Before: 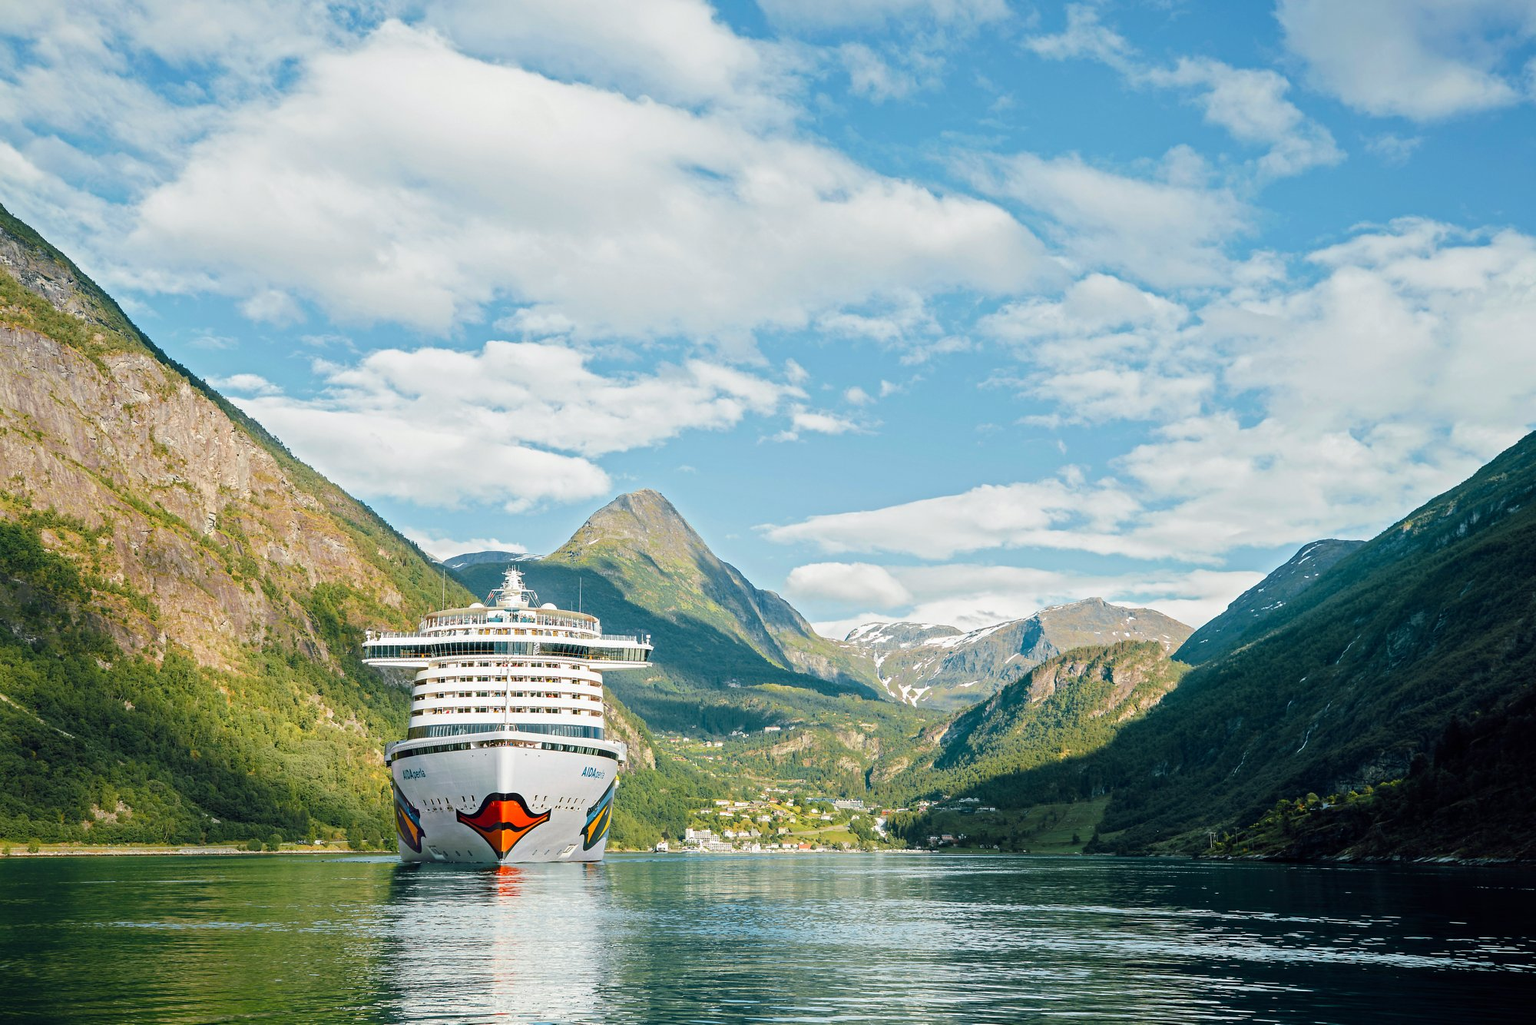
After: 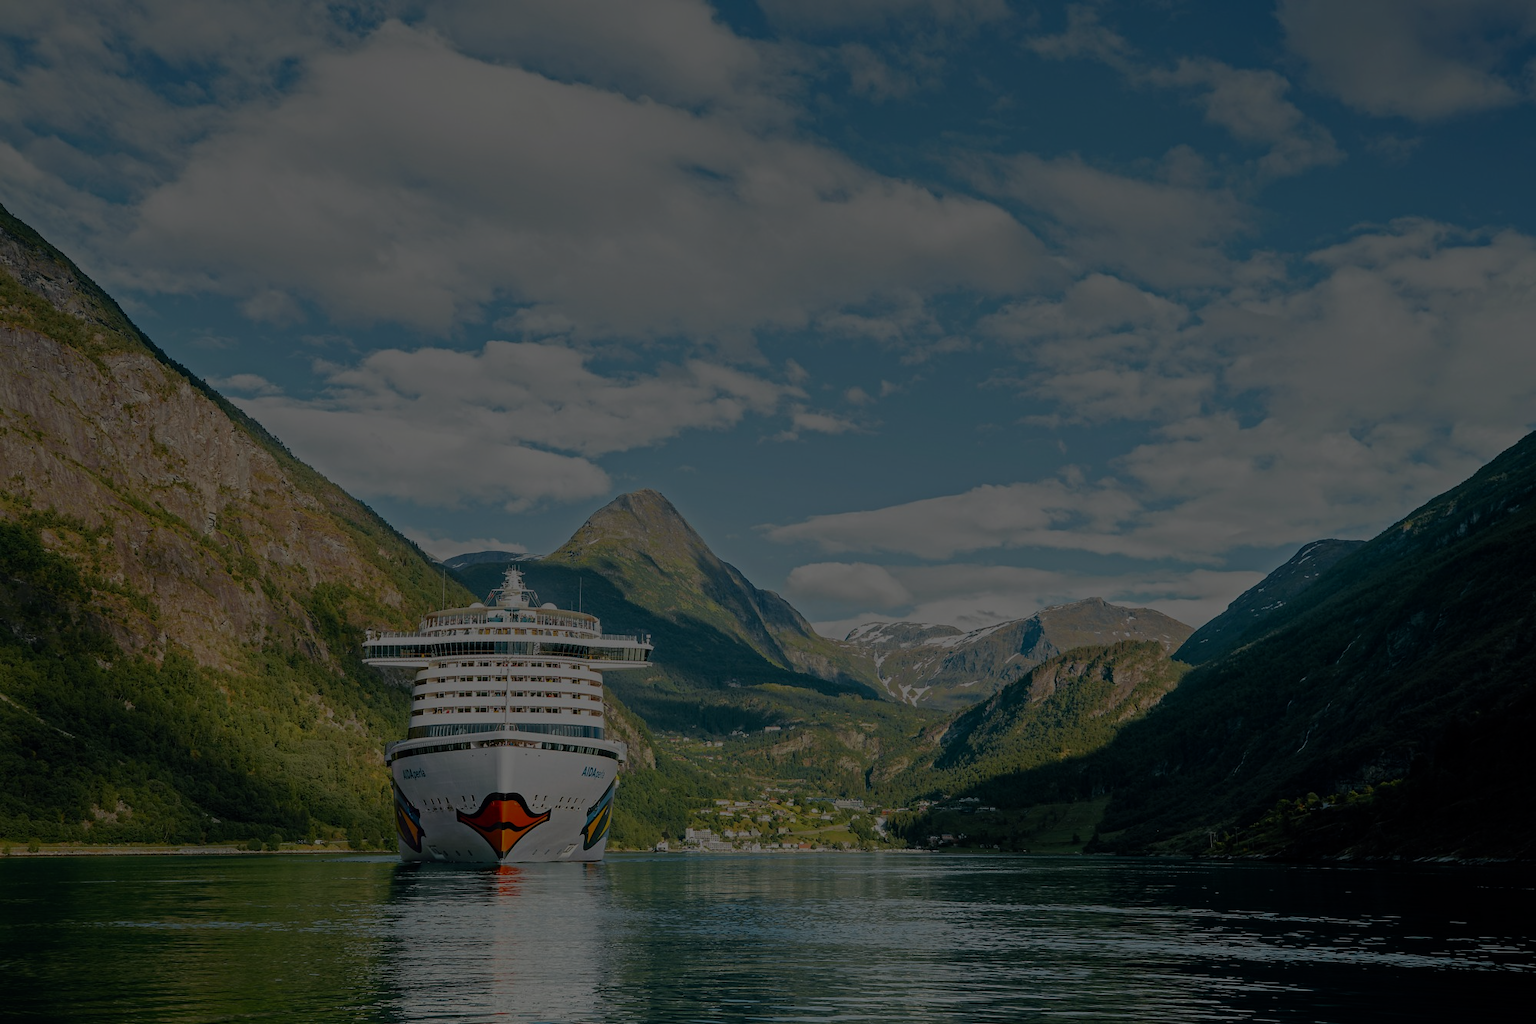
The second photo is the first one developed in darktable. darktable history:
exposure: exposure -2.446 EV, compensate highlight preservation false
graduated density: rotation -0.352°, offset 57.64
